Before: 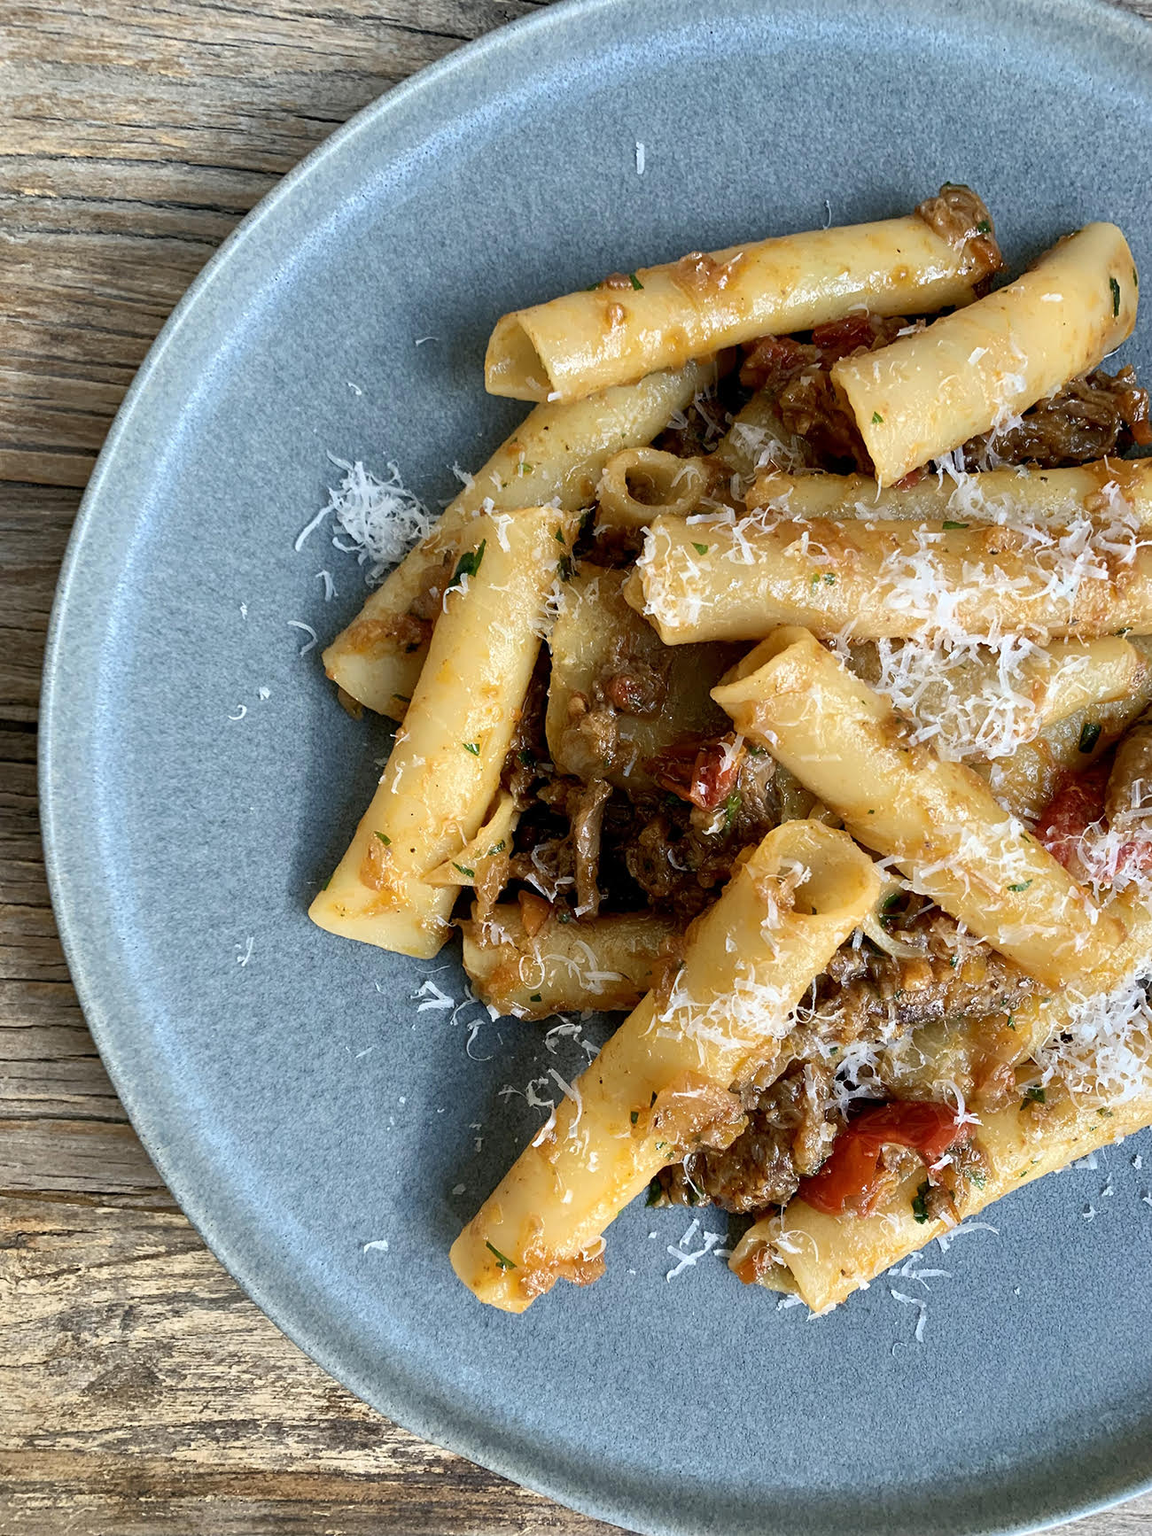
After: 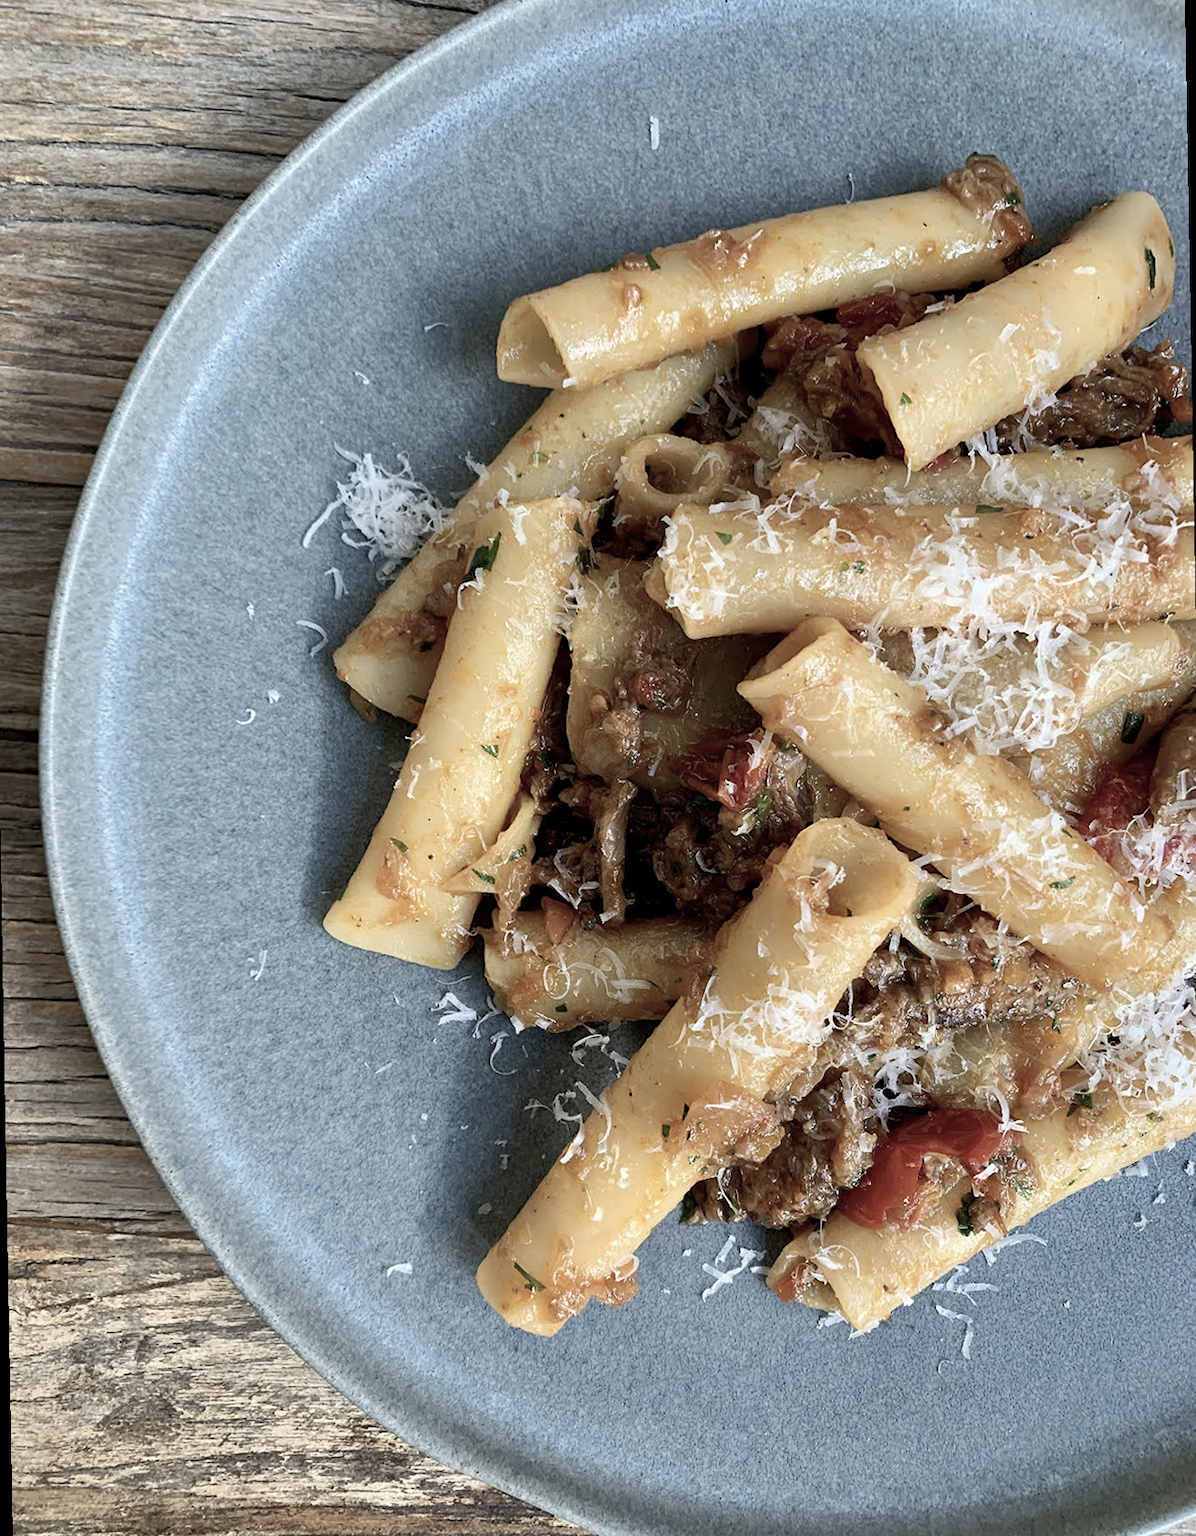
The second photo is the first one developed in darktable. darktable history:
color balance: input saturation 100.43%, contrast fulcrum 14.22%, output saturation 70.41%
rotate and perspective: rotation -1°, crop left 0.011, crop right 0.989, crop top 0.025, crop bottom 0.975
